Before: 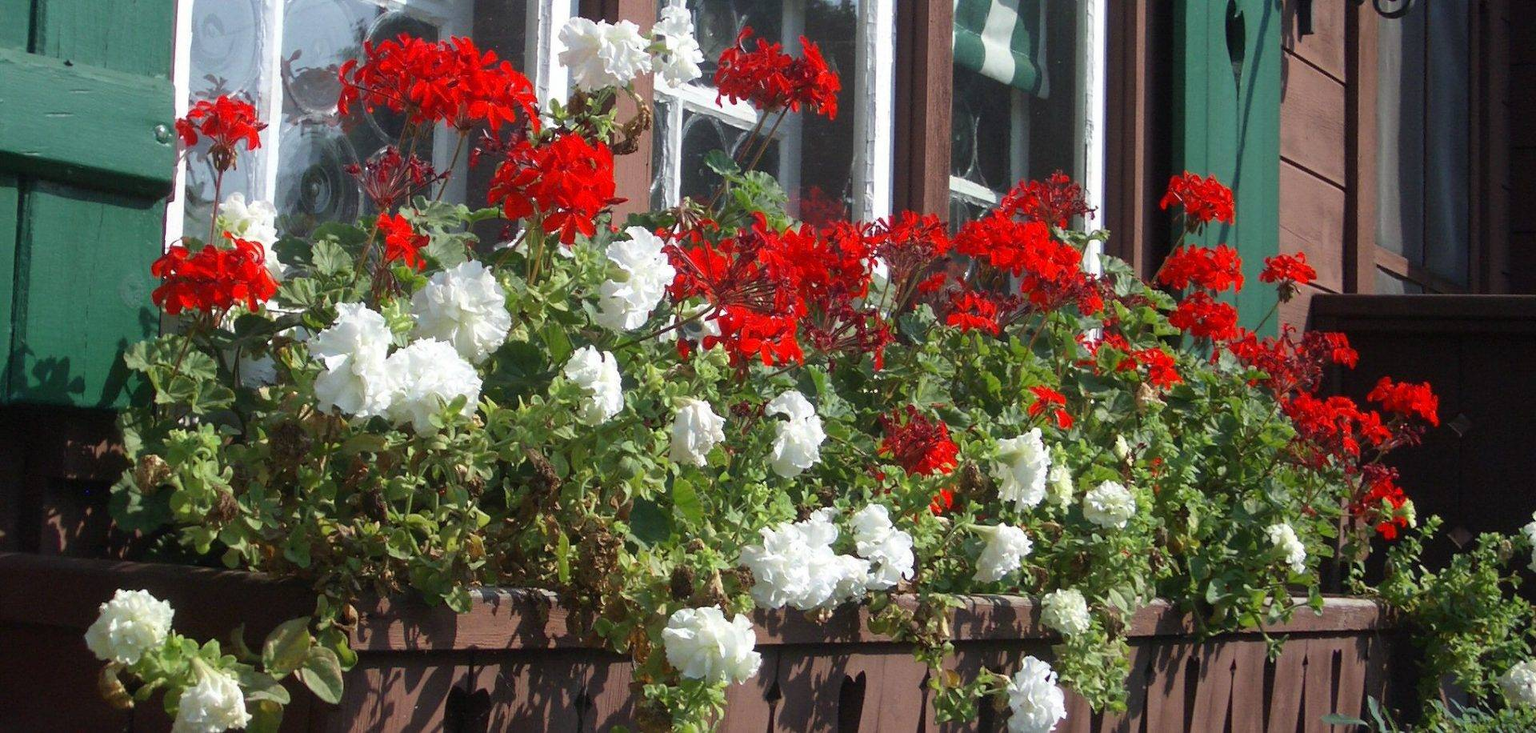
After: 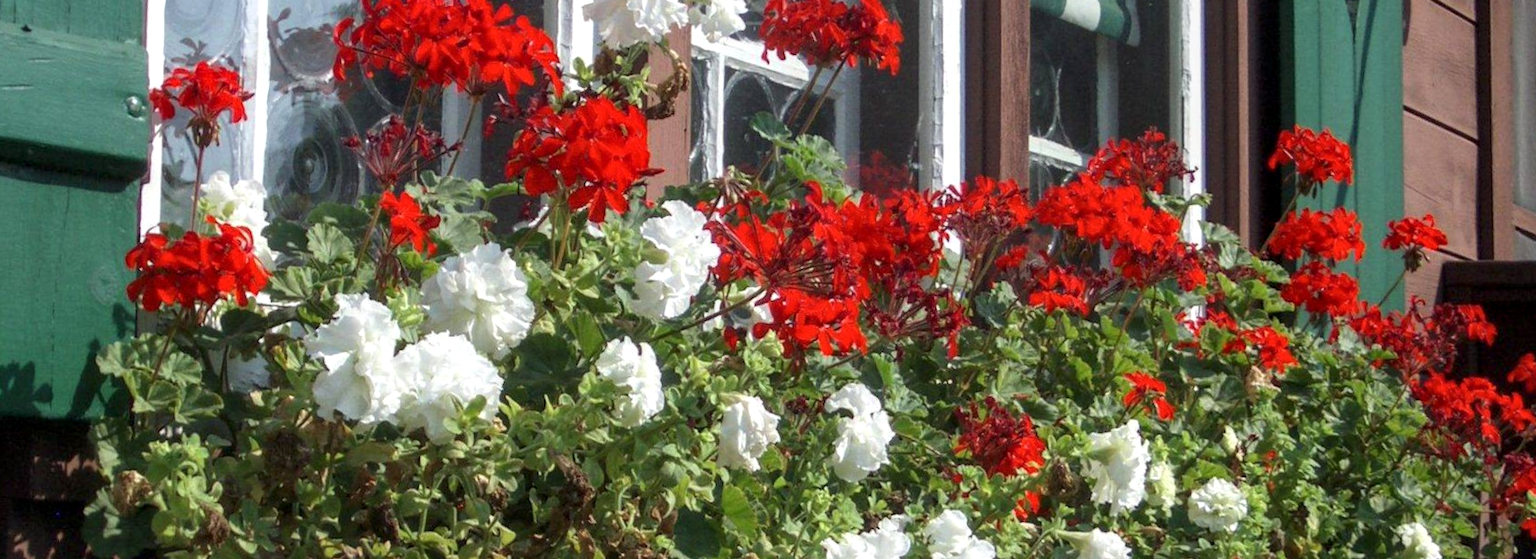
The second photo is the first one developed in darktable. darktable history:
rotate and perspective: rotation -1.17°, automatic cropping off
local contrast: detail 130%
lowpass: radius 0.5, unbound 0
crop: left 3.015%, top 8.969%, right 9.647%, bottom 26.457%
